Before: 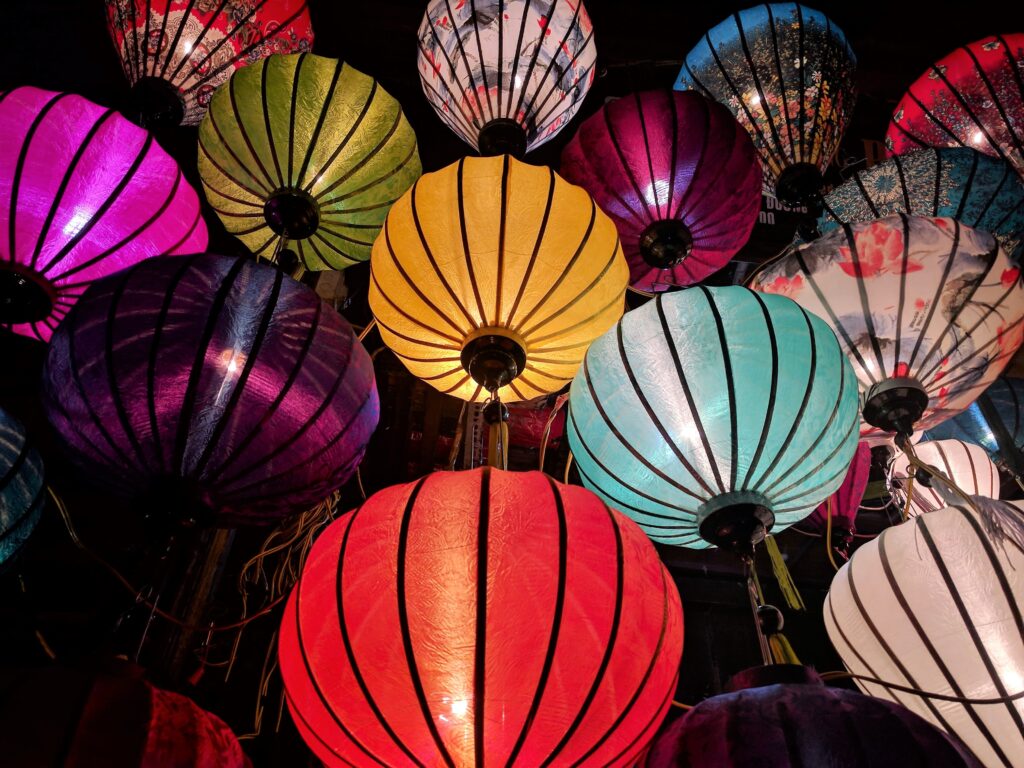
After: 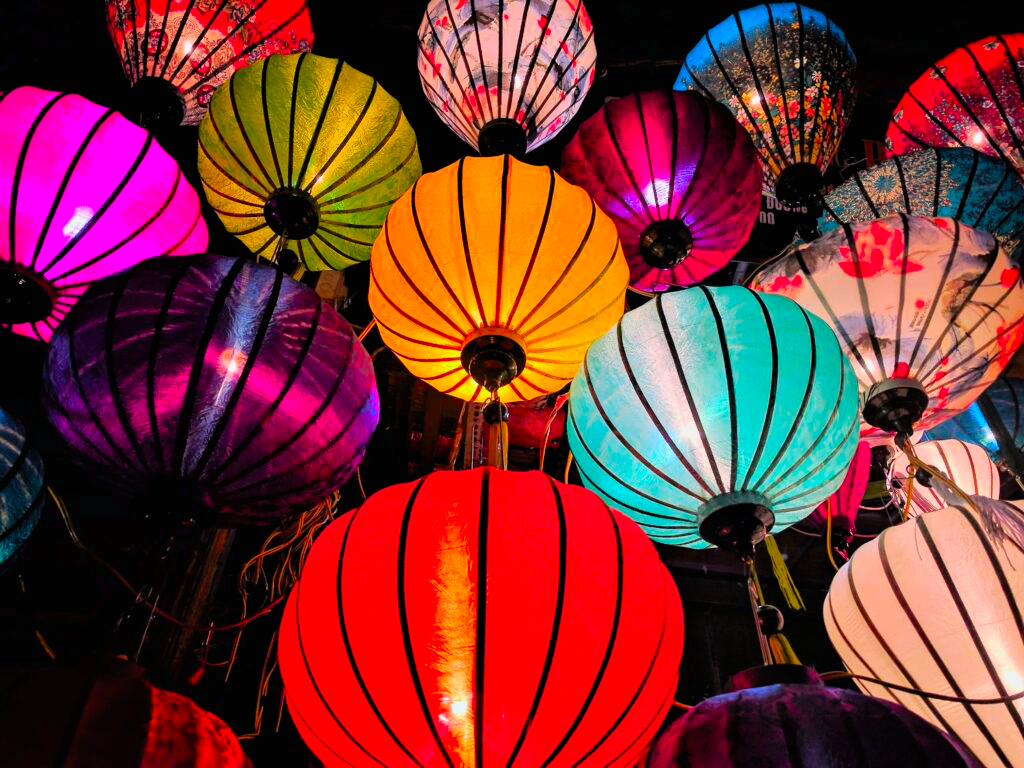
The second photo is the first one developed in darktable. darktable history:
filmic rgb: black relative exposure -11.35 EV, white relative exposure 3.22 EV, hardness 6.76, color science v6 (2022)
color correction: saturation 2.15
contrast brightness saturation: brightness 0.15
exposure: exposure 0 EV, compensate highlight preservation false
contrast equalizer: octaves 7, y [[0.6 ×6], [0.55 ×6], [0 ×6], [0 ×6], [0 ×6]], mix 0.15
